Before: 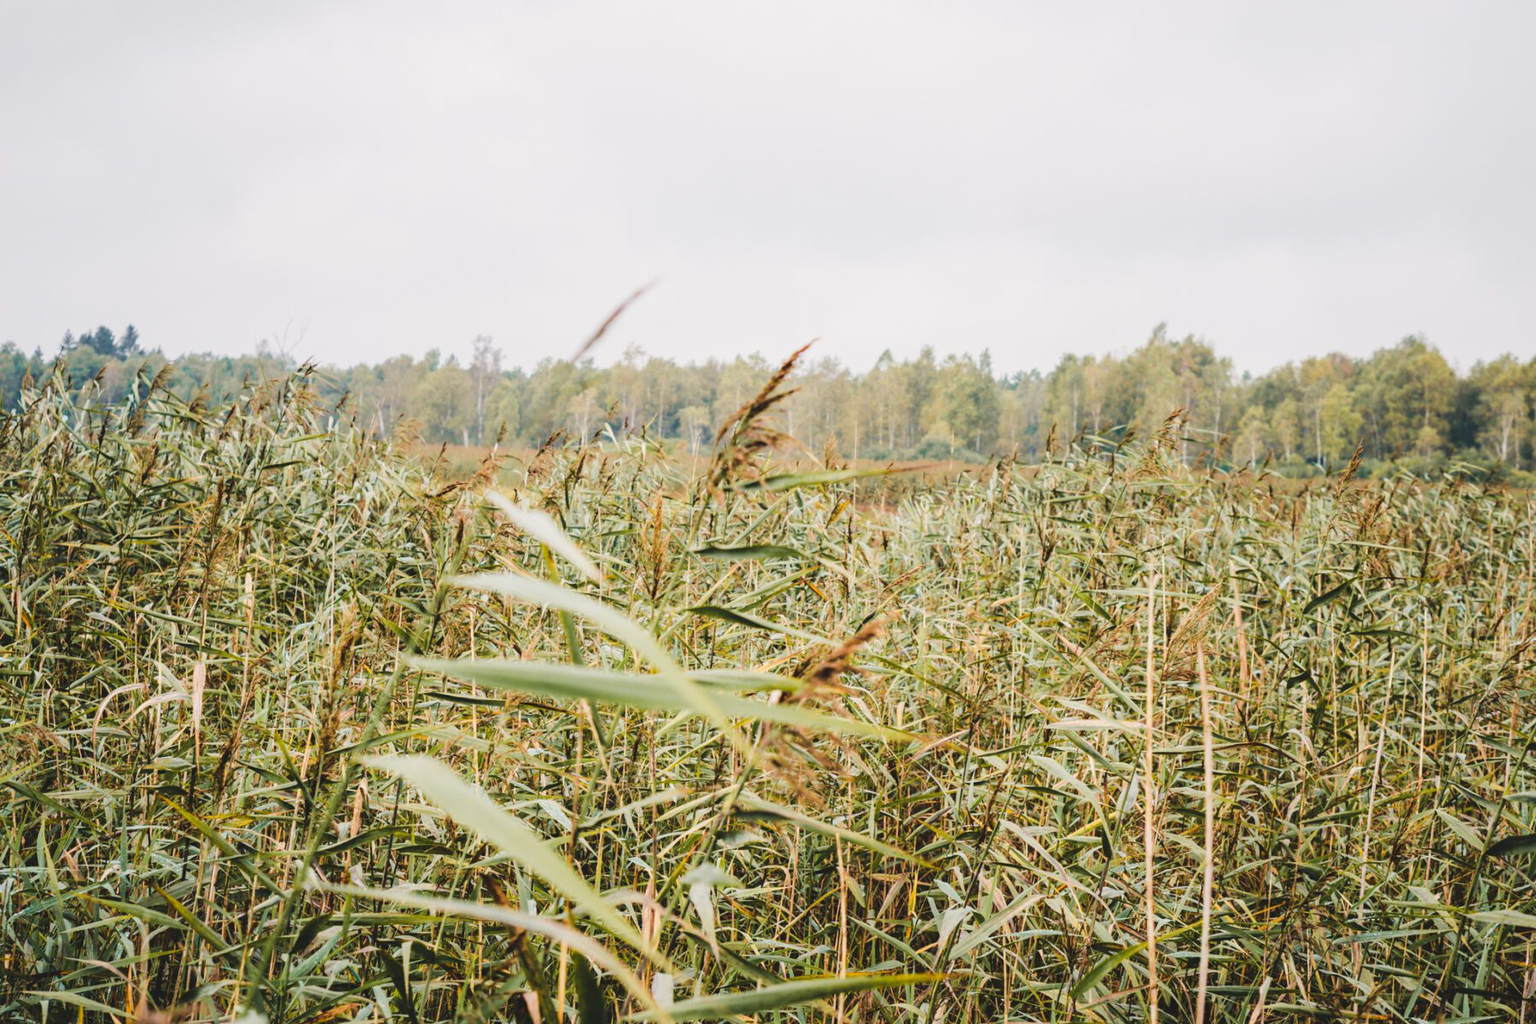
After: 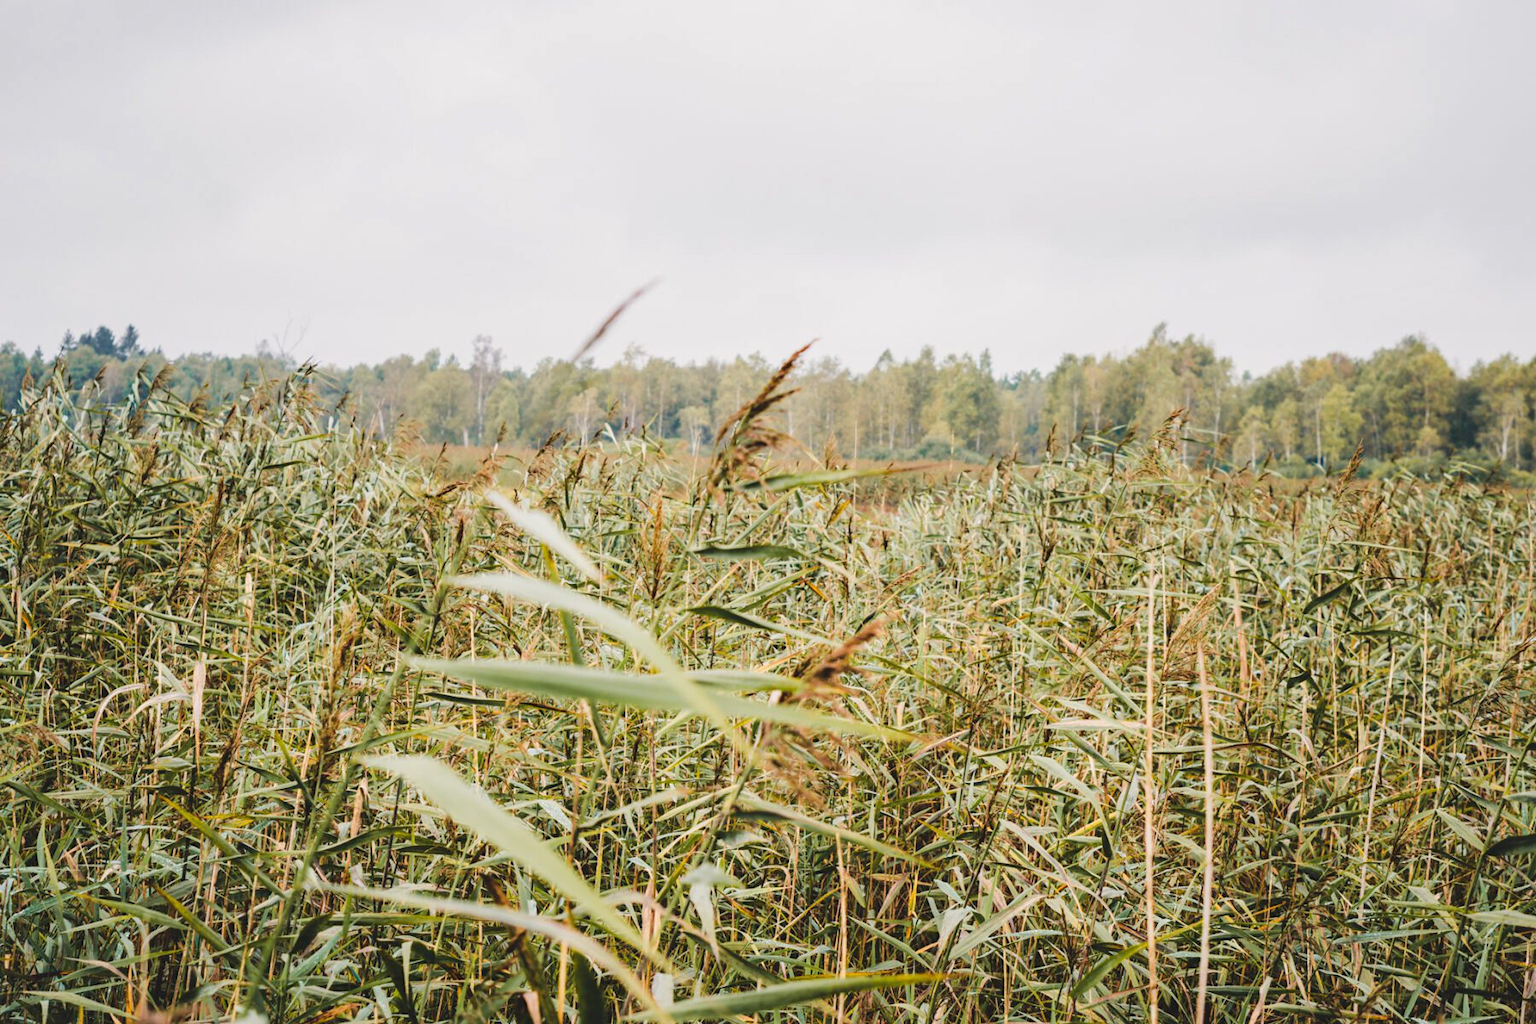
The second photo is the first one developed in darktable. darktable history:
white balance: emerald 1
shadows and highlights: shadows 37.27, highlights -28.18, soften with gaussian
